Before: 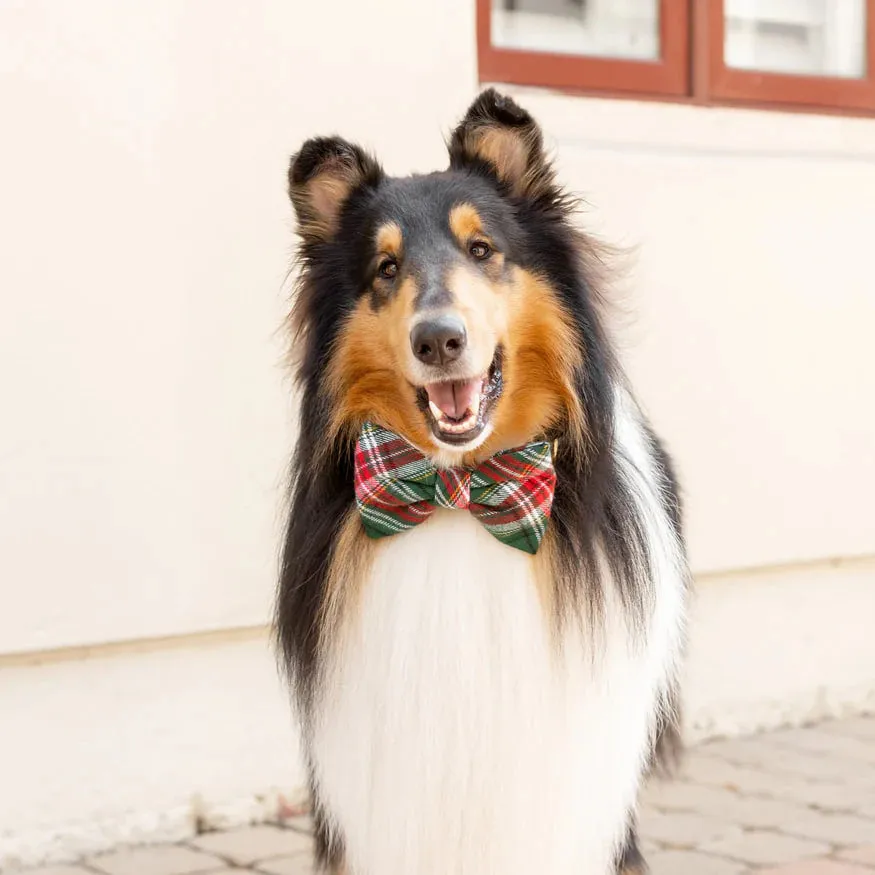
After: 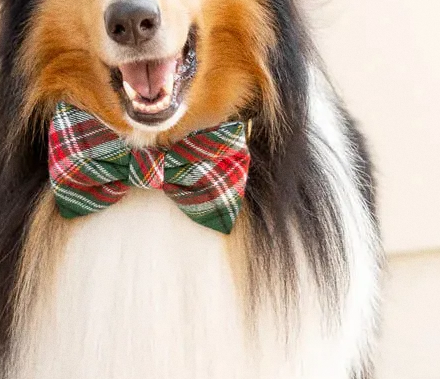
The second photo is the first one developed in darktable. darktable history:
crop: left 35.03%, top 36.625%, right 14.663%, bottom 20.057%
grain: coarseness 0.09 ISO
